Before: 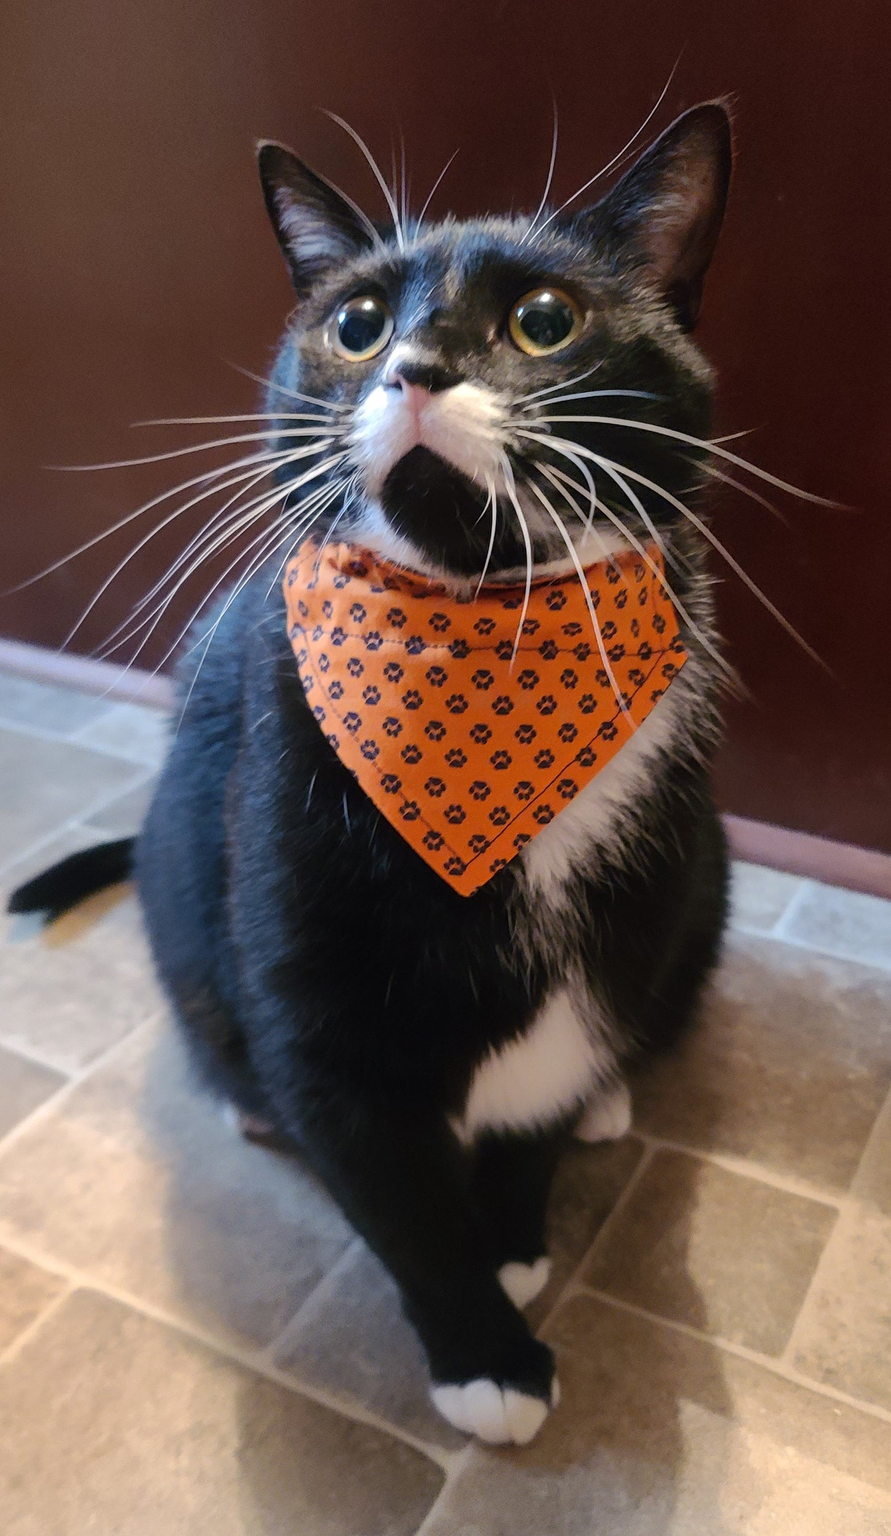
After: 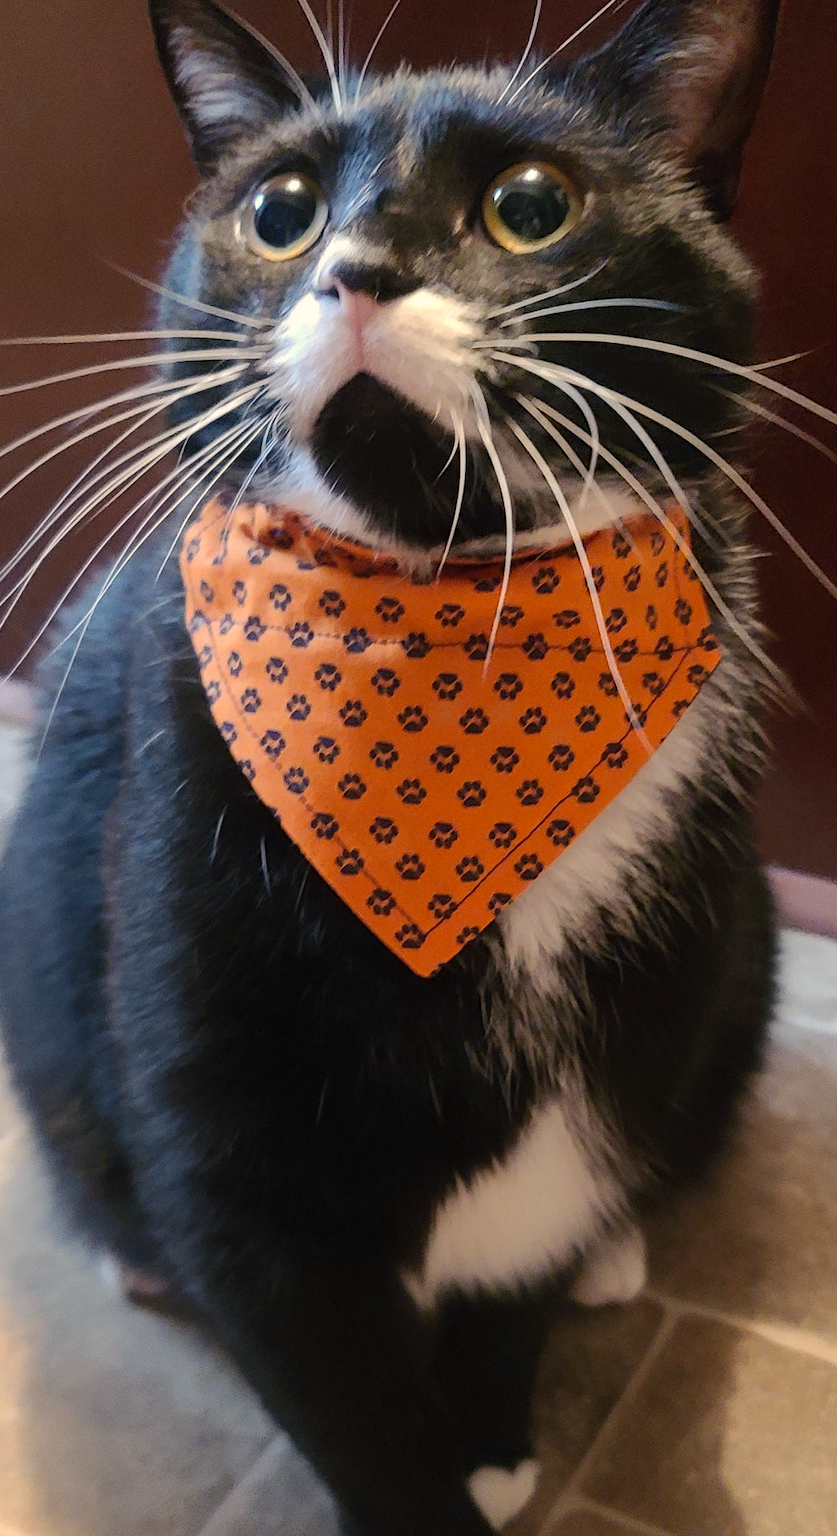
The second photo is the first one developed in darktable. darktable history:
crop and rotate: left 16.681%, top 10.883%, right 13.024%, bottom 14.413%
color calibration: x 0.328, y 0.345, temperature 5674.51 K
